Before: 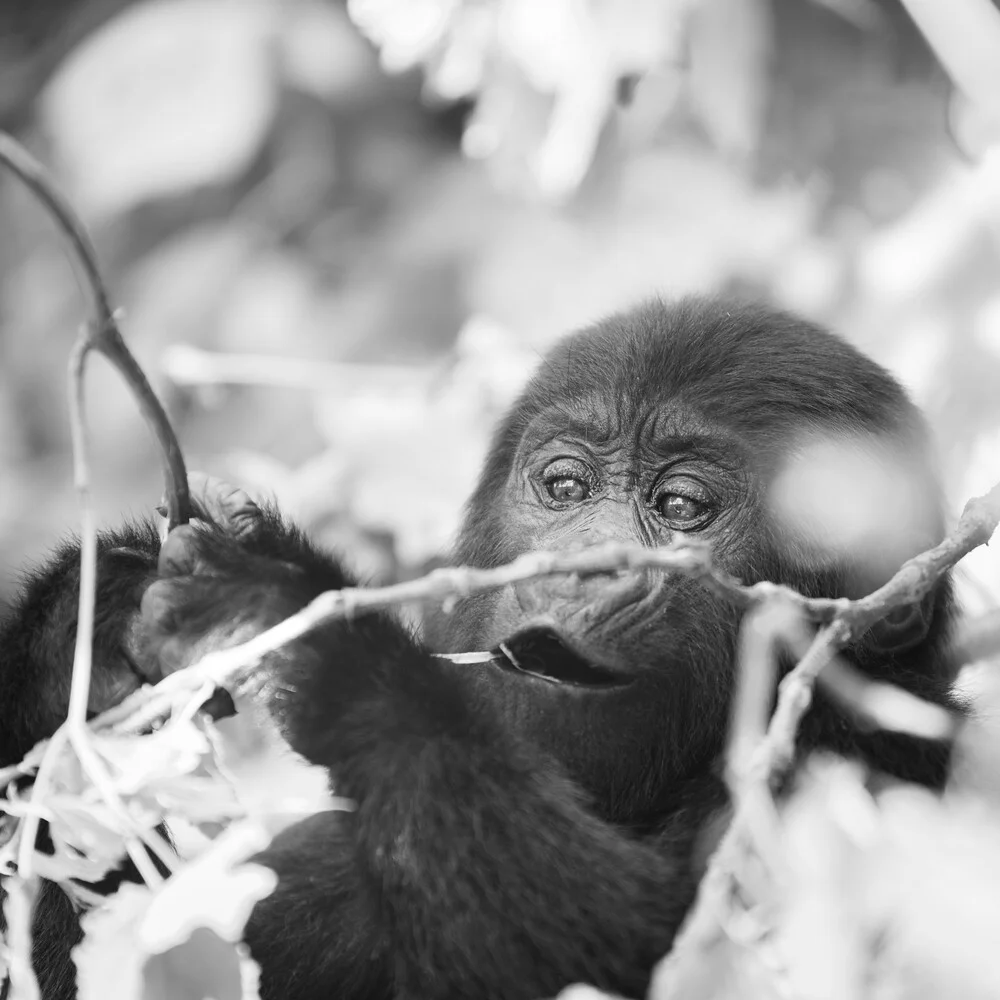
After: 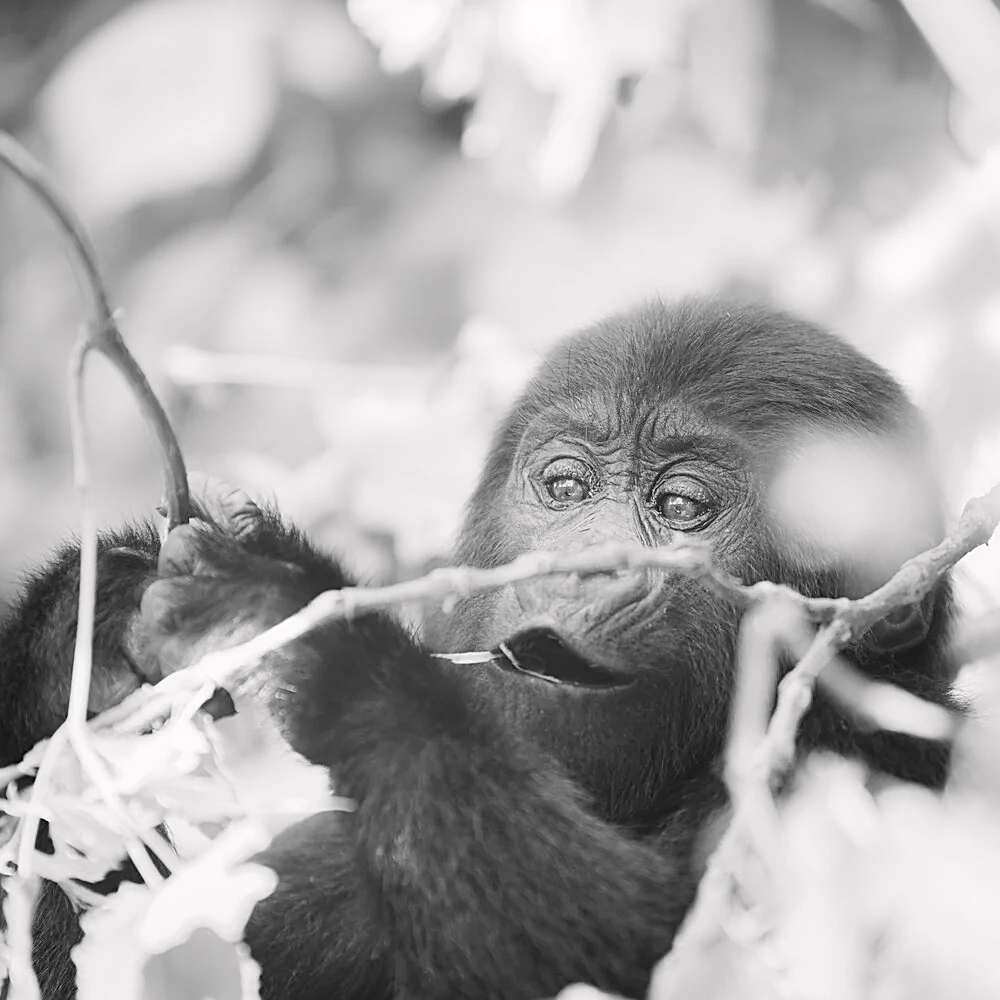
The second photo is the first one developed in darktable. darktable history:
color balance rgb: highlights gain › chroma 0.258%, highlights gain › hue 331.81°, perceptual saturation grading › global saturation 20%, perceptual saturation grading › highlights -25.372%, perceptual saturation grading › shadows 50.115%
sharpen: on, module defaults
base curve: curves: ch0 [(0, 0) (0.158, 0.273) (0.879, 0.895) (1, 1)]
contrast equalizer: octaves 7, y [[0.5, 0.488, 0.462, 0.461, 0.491, 0.5], [0.5 ×6], [0.5 ×6], [0 ×6], [0 ×6]]
